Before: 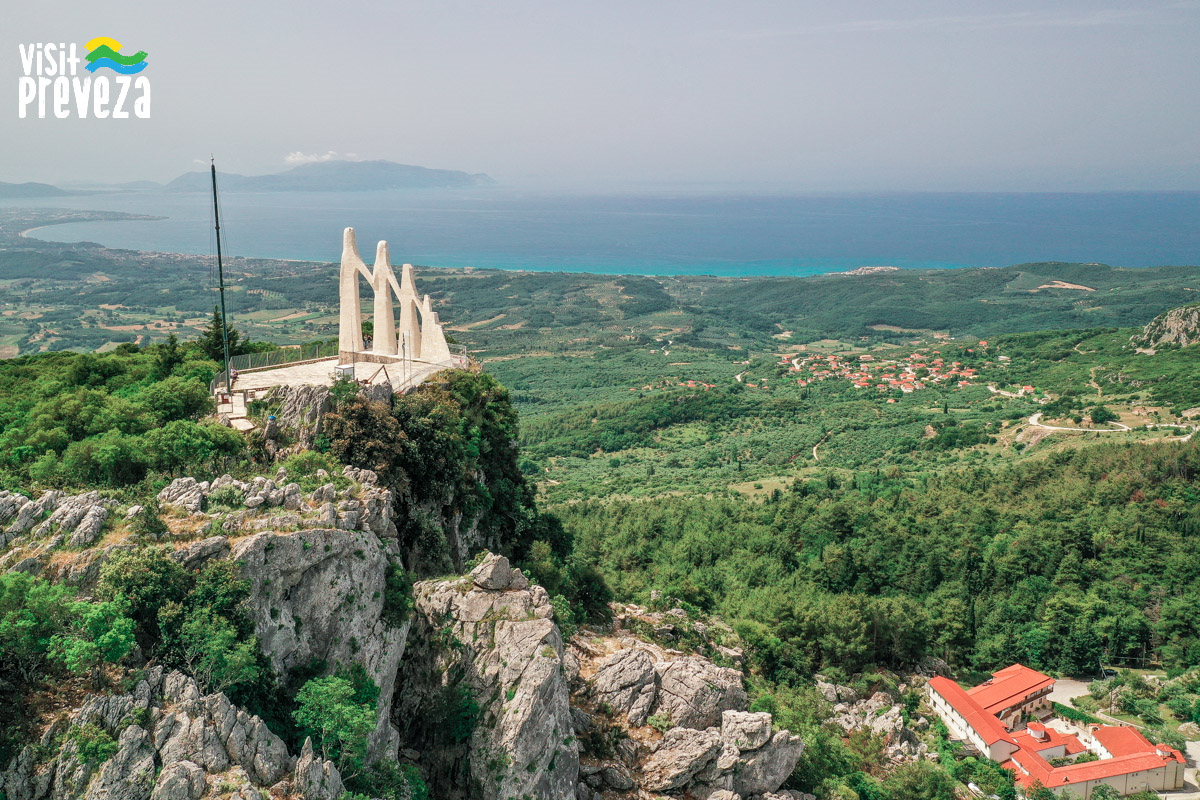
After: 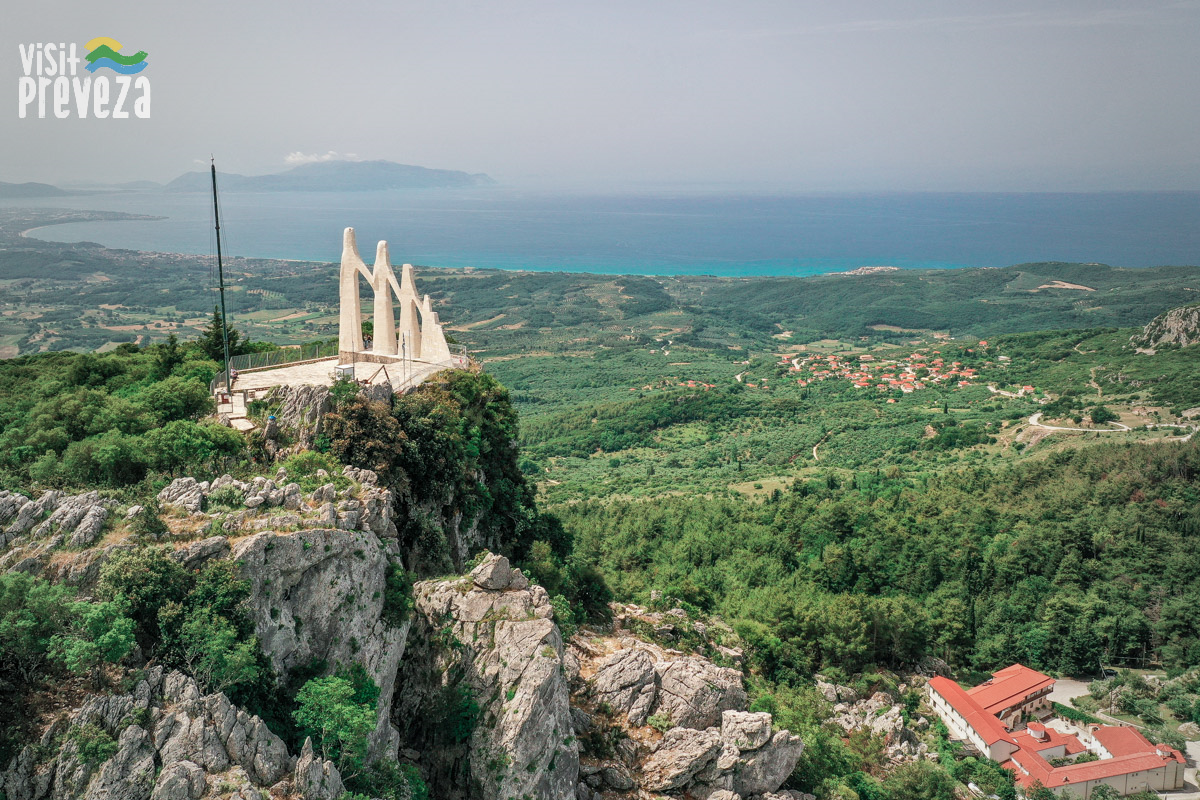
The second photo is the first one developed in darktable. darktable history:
vignetting: fall-off start 63.76%, brightness -0.185, saturation -0.289, width/height ratio 0.885, unbound false
